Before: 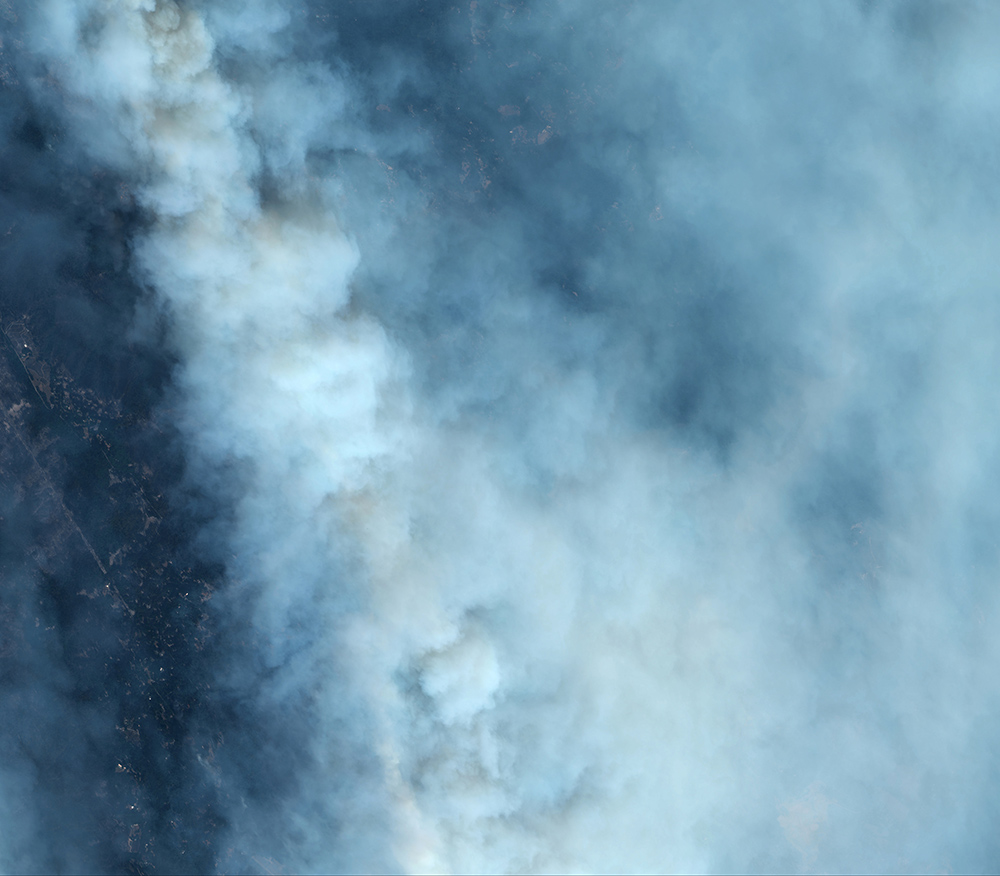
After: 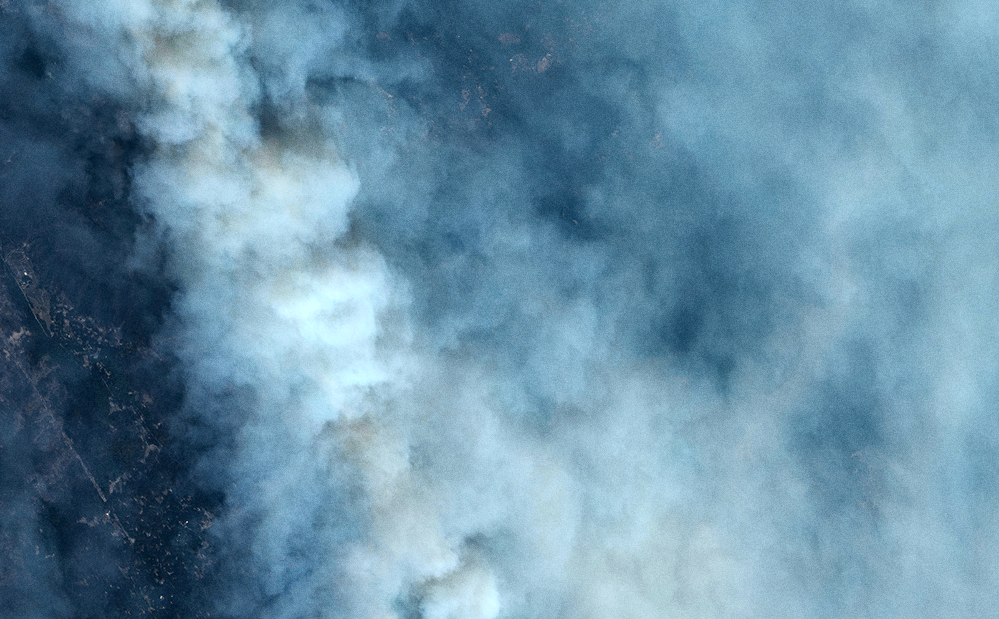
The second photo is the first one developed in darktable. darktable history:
local contrast: mode bilateral grid, contrast 20, coarseness 50, detail 150%, midtone range 0.2
crop and rotate: top 8.293%, bottom 20.996%
base curve: exposure shift 0, preserve colors none
grain: on, module defaults
haze removal: compatibility mode true, adaptive false
